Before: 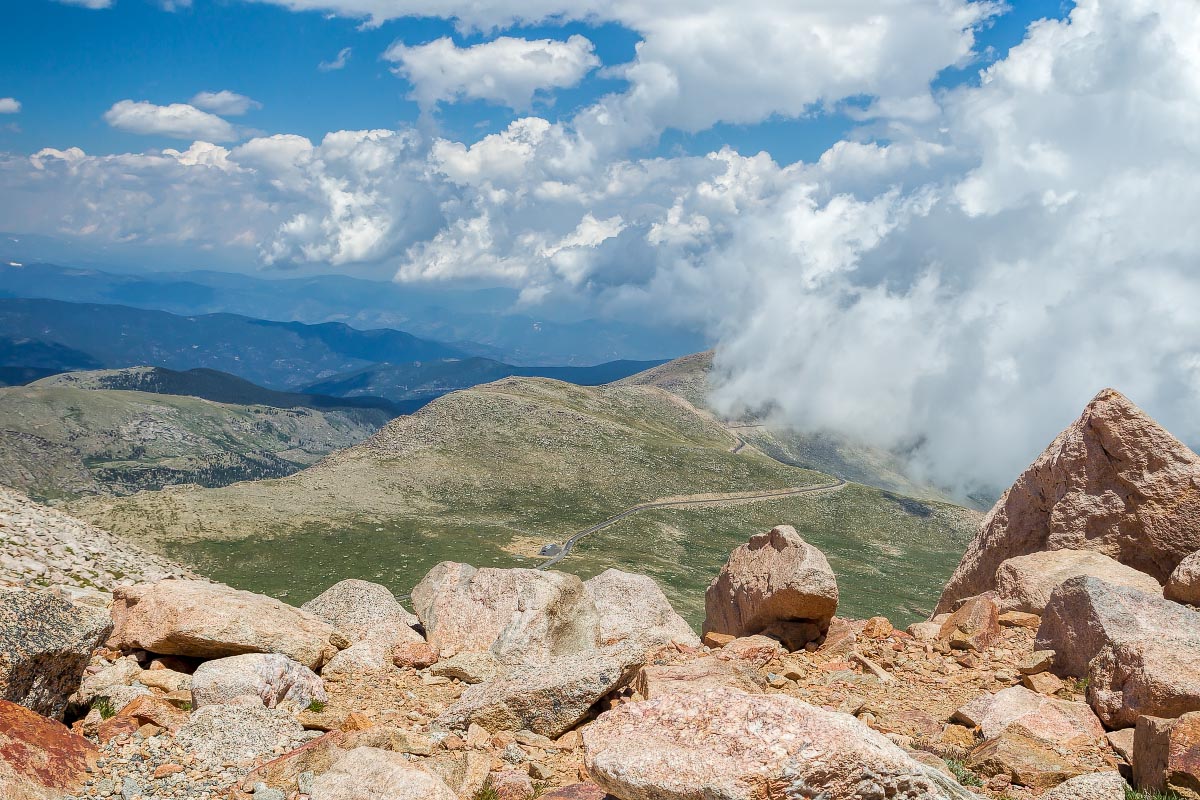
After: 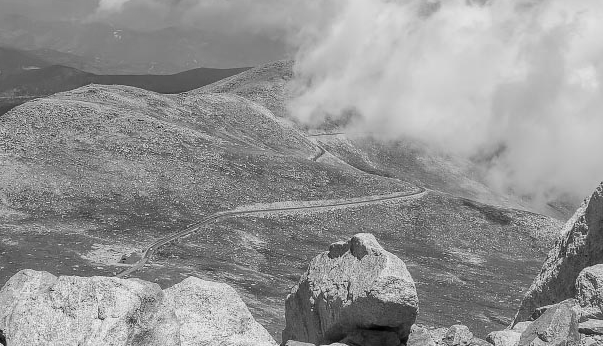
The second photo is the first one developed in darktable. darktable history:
crop: left 35.03%, top 36.625%, right 14.663%, bottom 20.057%
monochrome: on, module defaults
